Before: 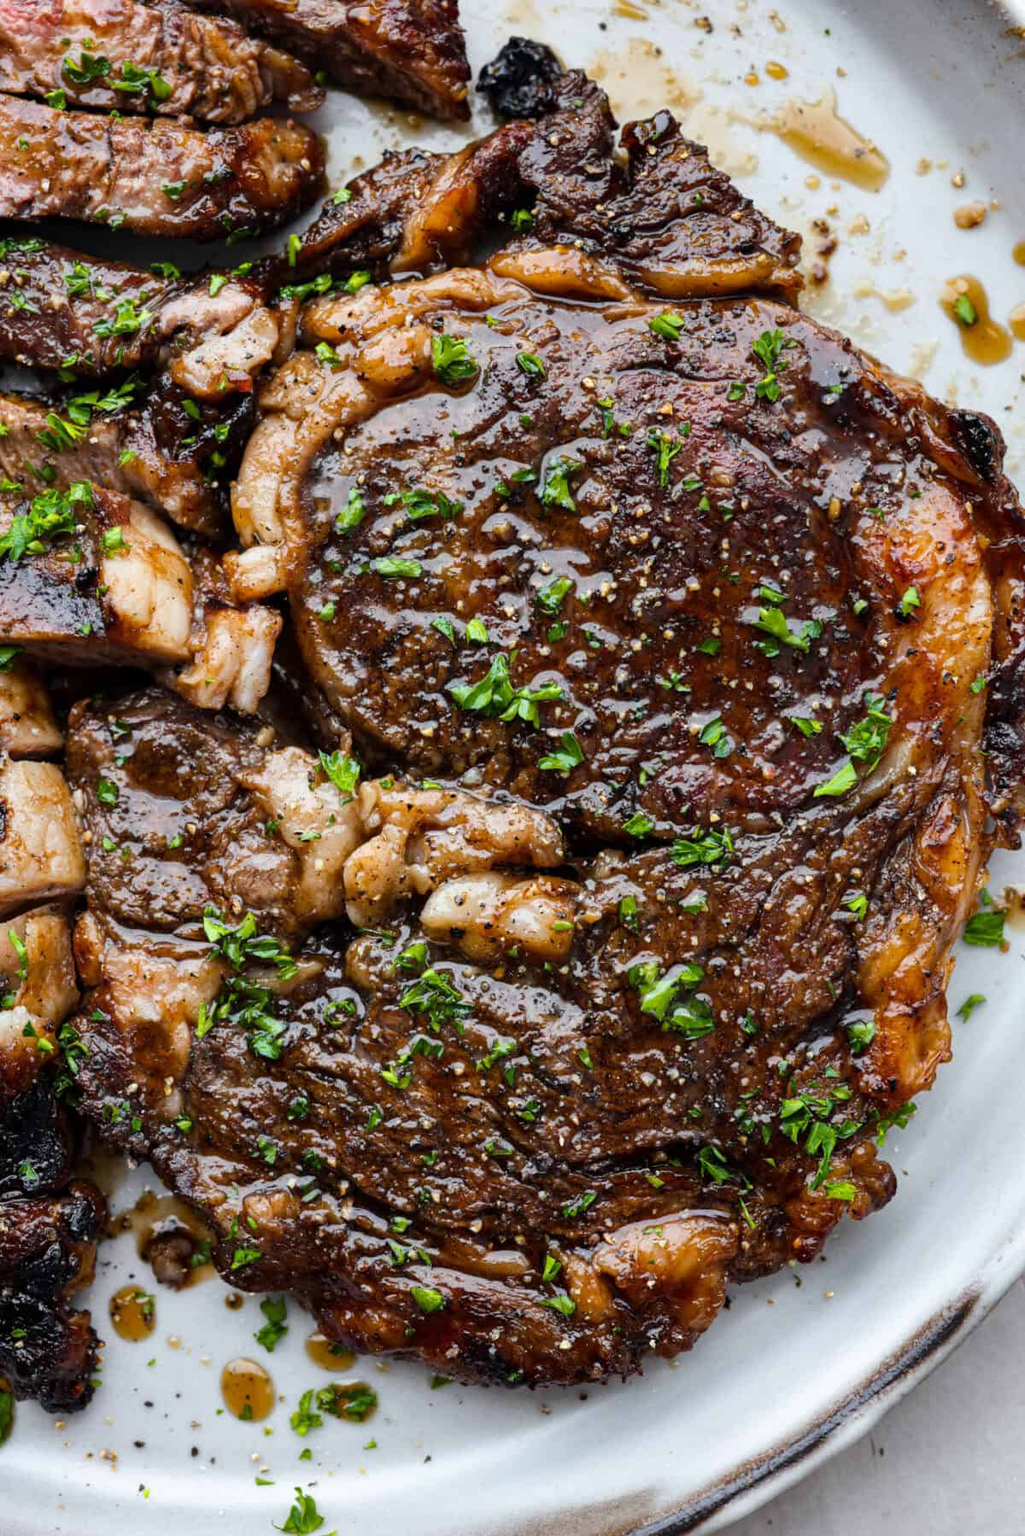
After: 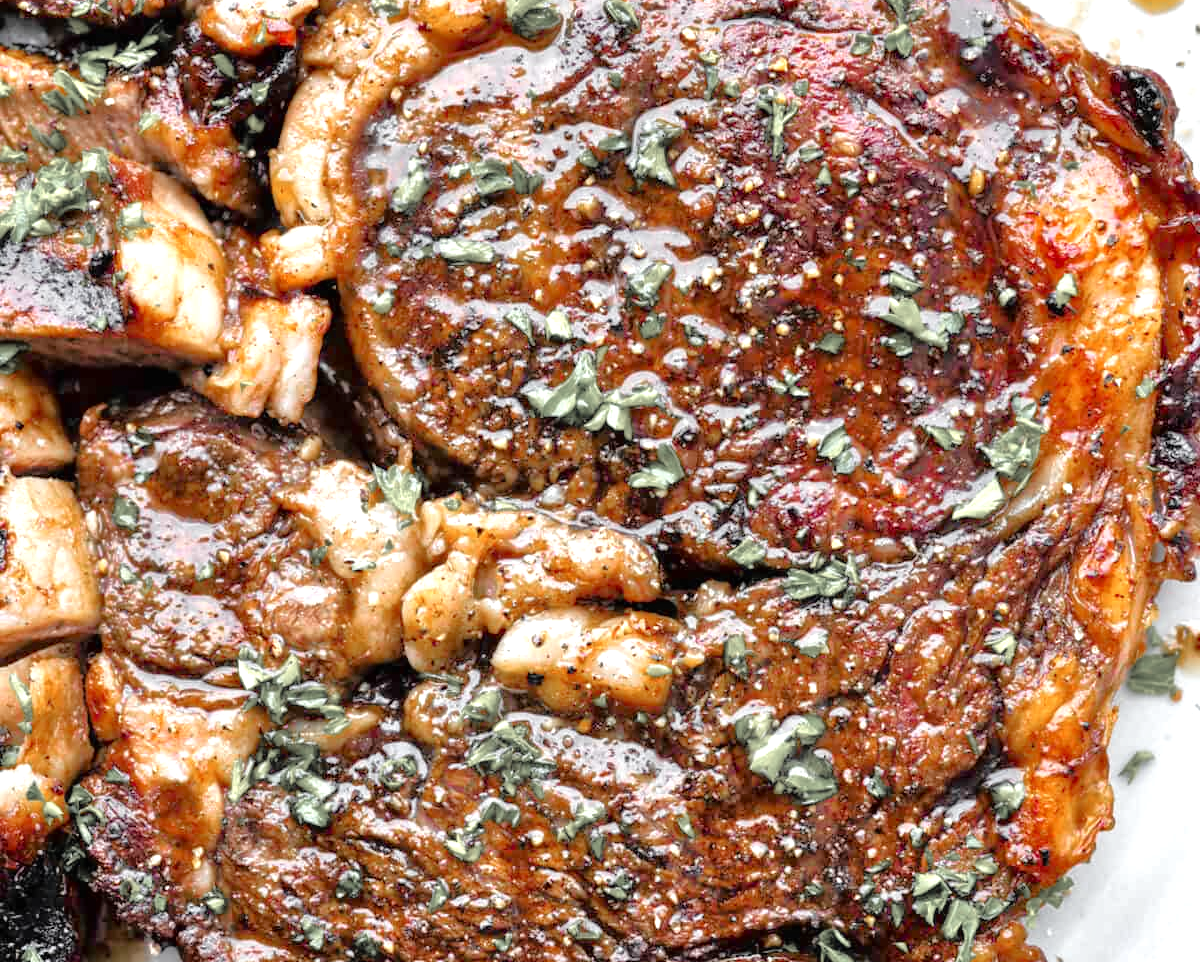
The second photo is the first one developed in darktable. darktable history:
crop and rotate: top 23.043%, bottom 23.437%
tone equalizer: -7 EV 0.15 EV, -6 EV 0.6 EV, -5 EV 1.15 EV, -4 EV 1.33 EV, -3 EV 1.15 EV, -2 EV 0.6 EV, -1 EV 0.15 EV, mask exposure compensation -0.5 EV
color zones: curves: ch1 [(0, 0.638) (0.193, 0.442) (0.286, 0.15) (0.429, 0.14) (0.571, 0.142) (0.714, 0.154) (0.857, 0.175) (1, 0.638)]
exposure: black level correction 0, exposure 0.7 EV, compensate exposure bias true, compensate highlight preservation false
